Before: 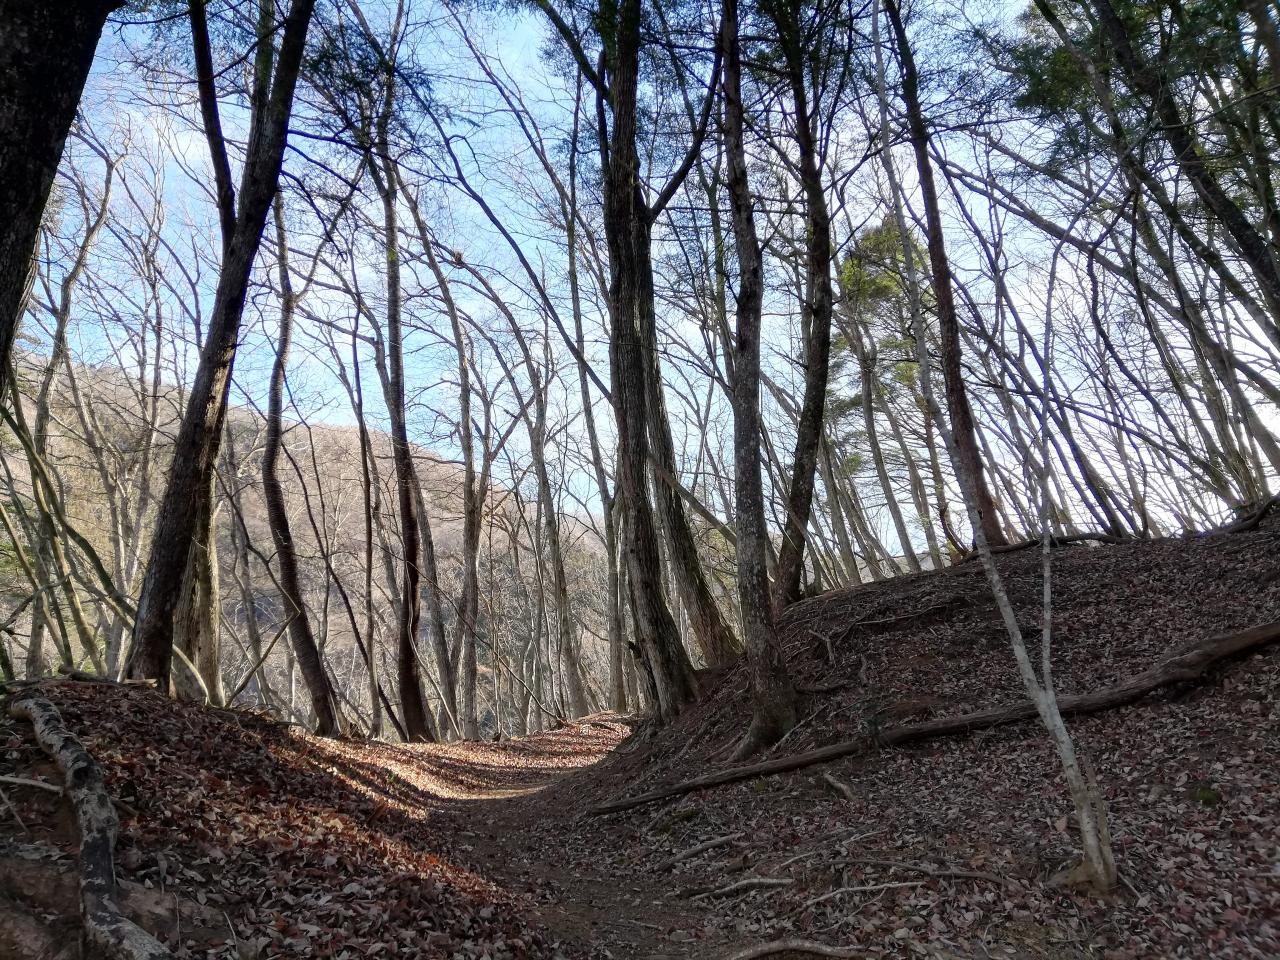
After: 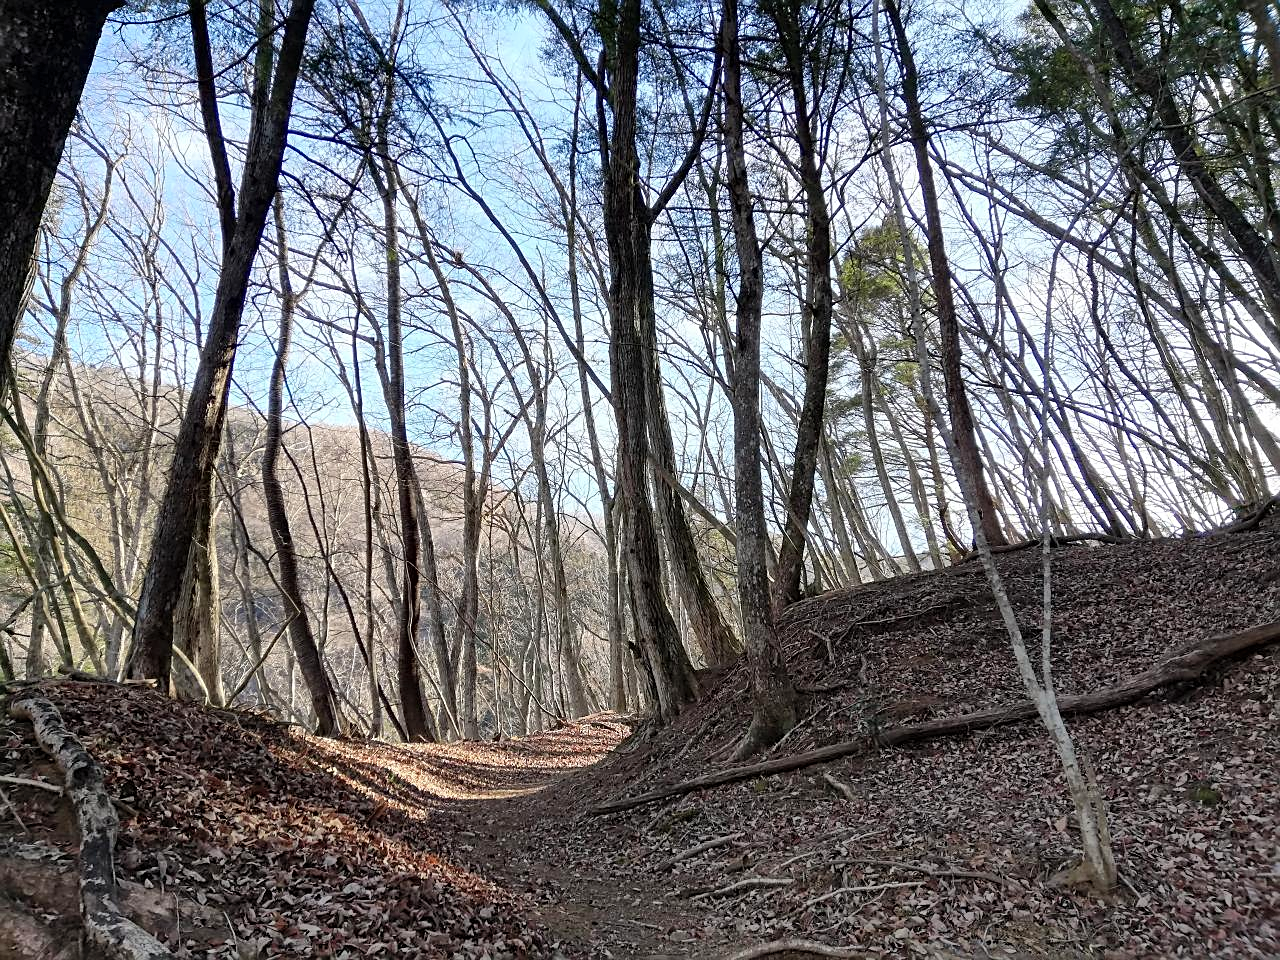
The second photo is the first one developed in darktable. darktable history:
shadows and highlights: low approximation 0.01, soften with gaussian
contrast brightness saturation: contrast 0.05, brightness 0.06, saturation 0.01
sharpen: on, module defaults
